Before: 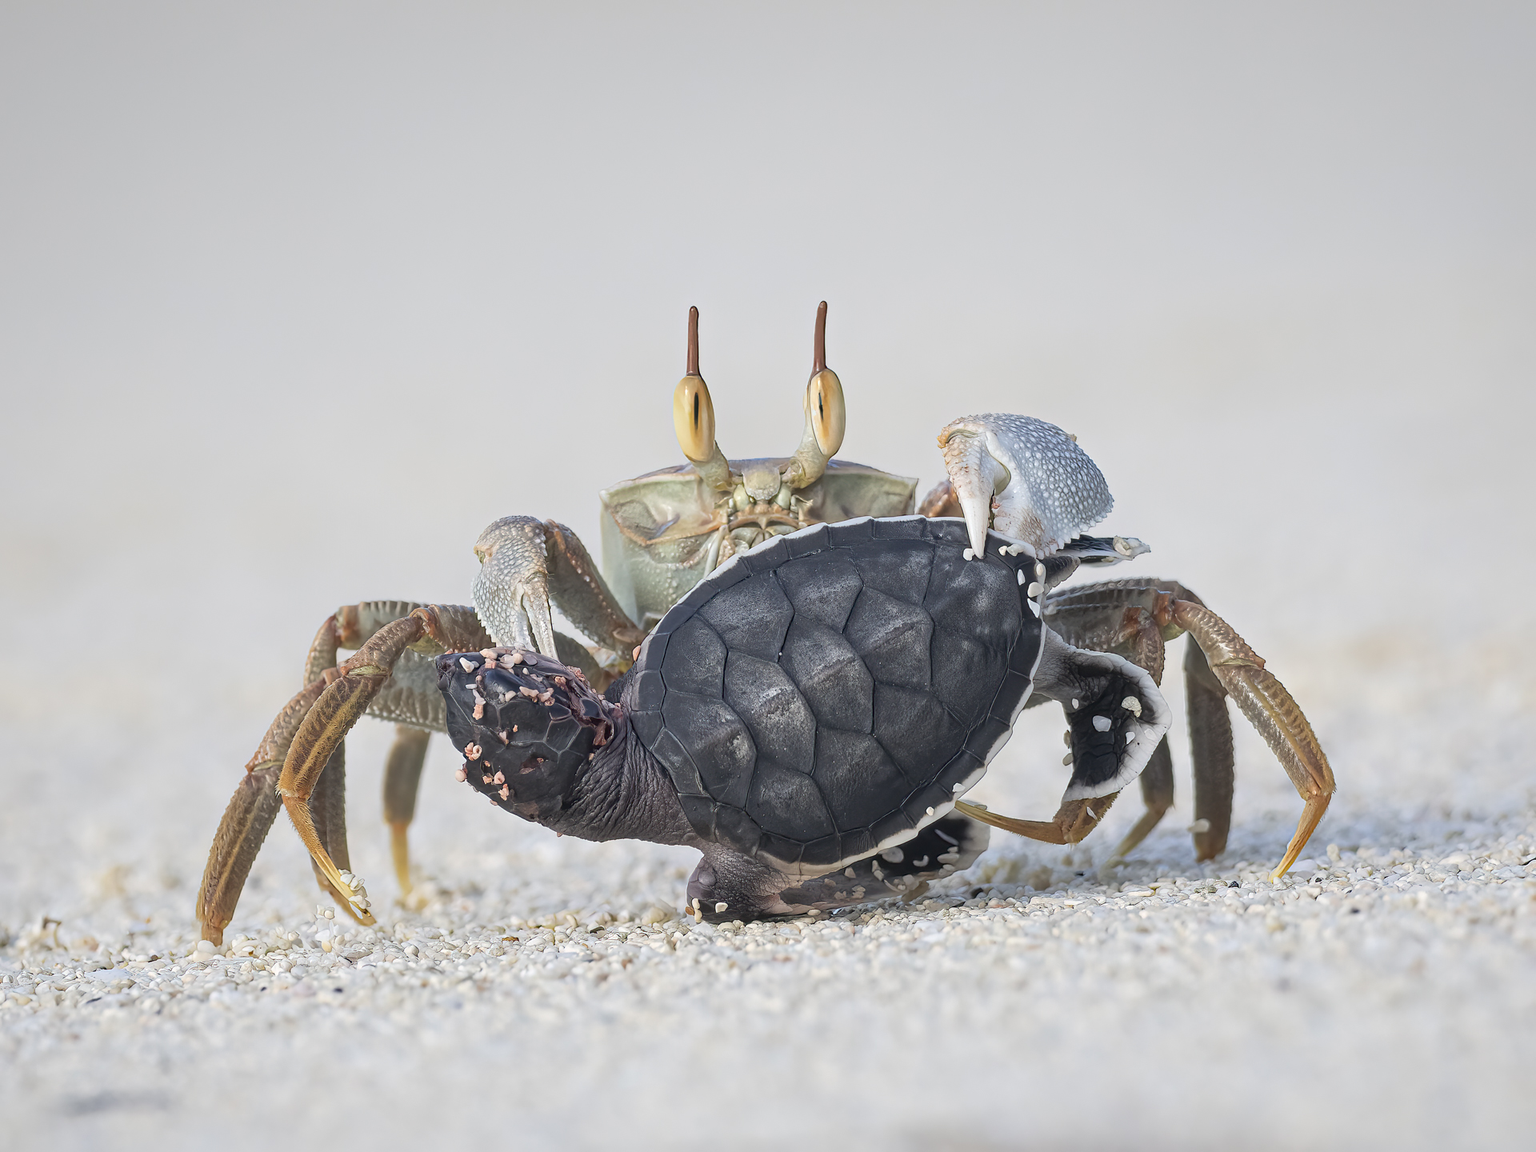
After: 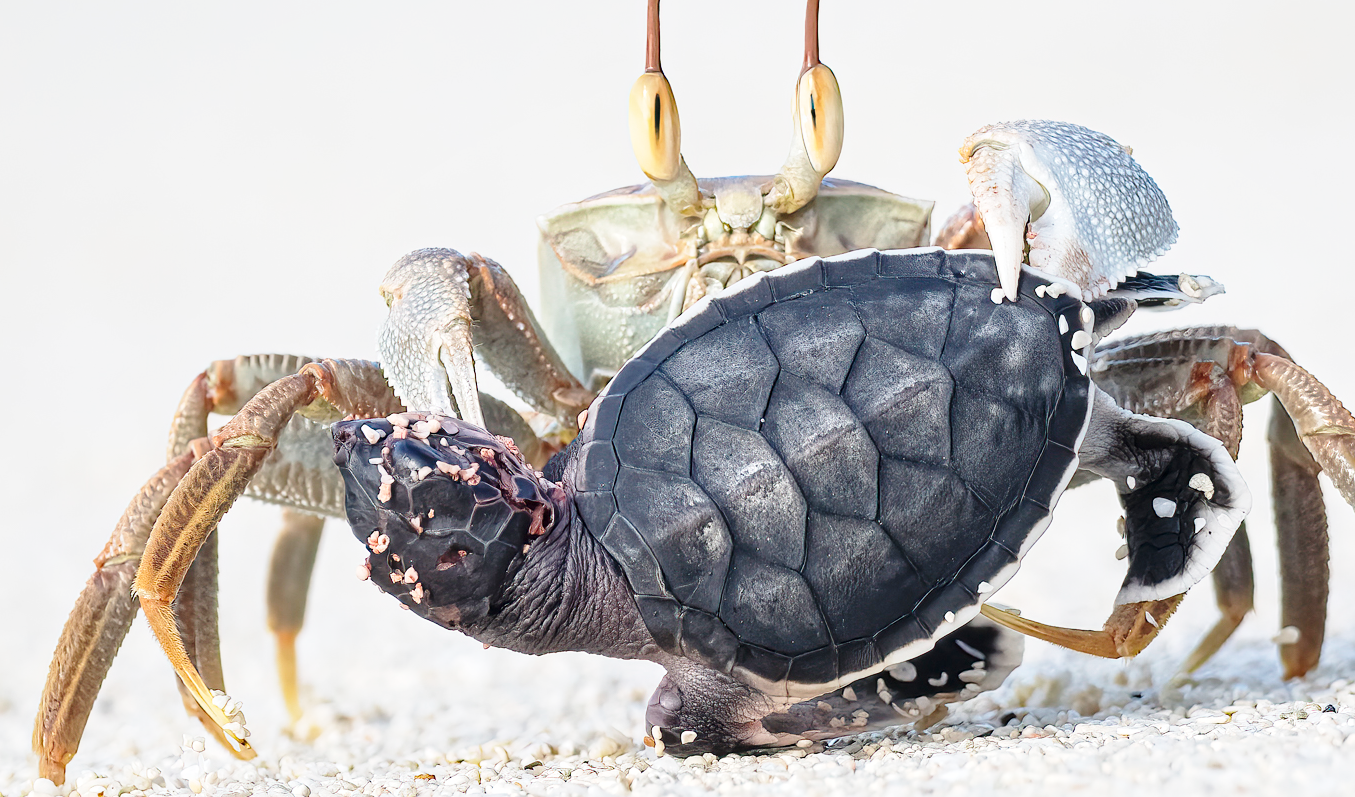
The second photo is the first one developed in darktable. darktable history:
exposure: exposure 0.014 EV, compensate highlight preservation false
crop: left 11.123%, top 27.61%, right 18.3%, bottom 17.034%
base curve: curves: ch0 [(0, 0) (0.028, 0.03) (0.121, 0.232) (0.46, 0.748) (0.859, 0.968) (1, 1)], preserve colors none
local contrast: highlights 100%, shadows 100%, detail 120%, midtone range 0.2
